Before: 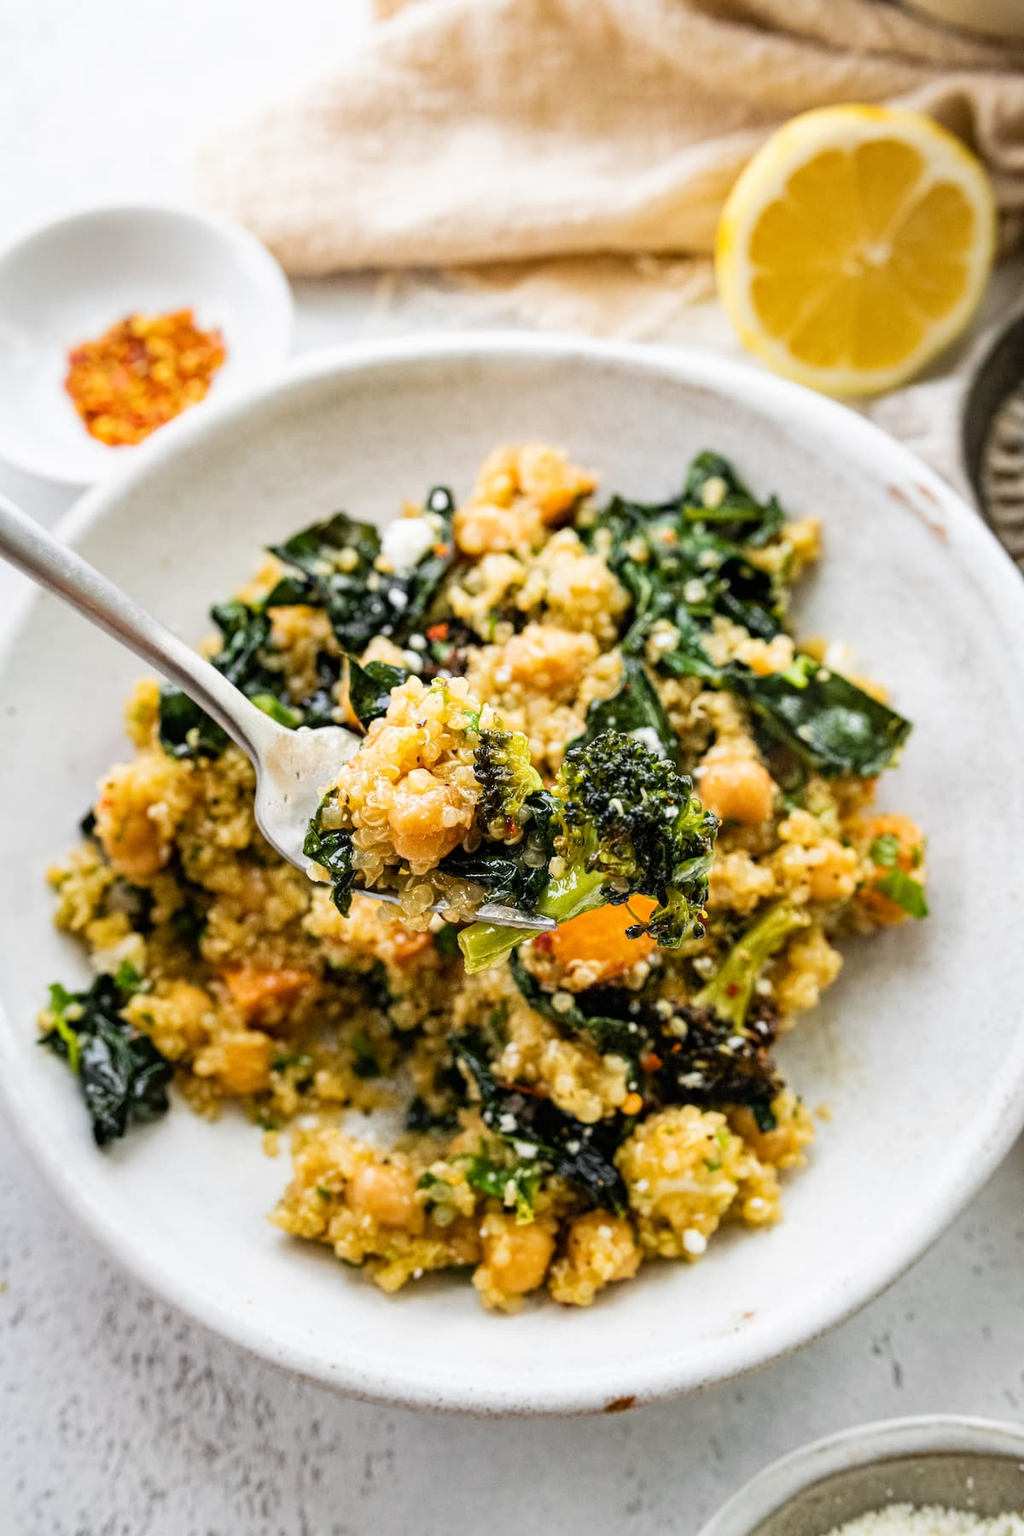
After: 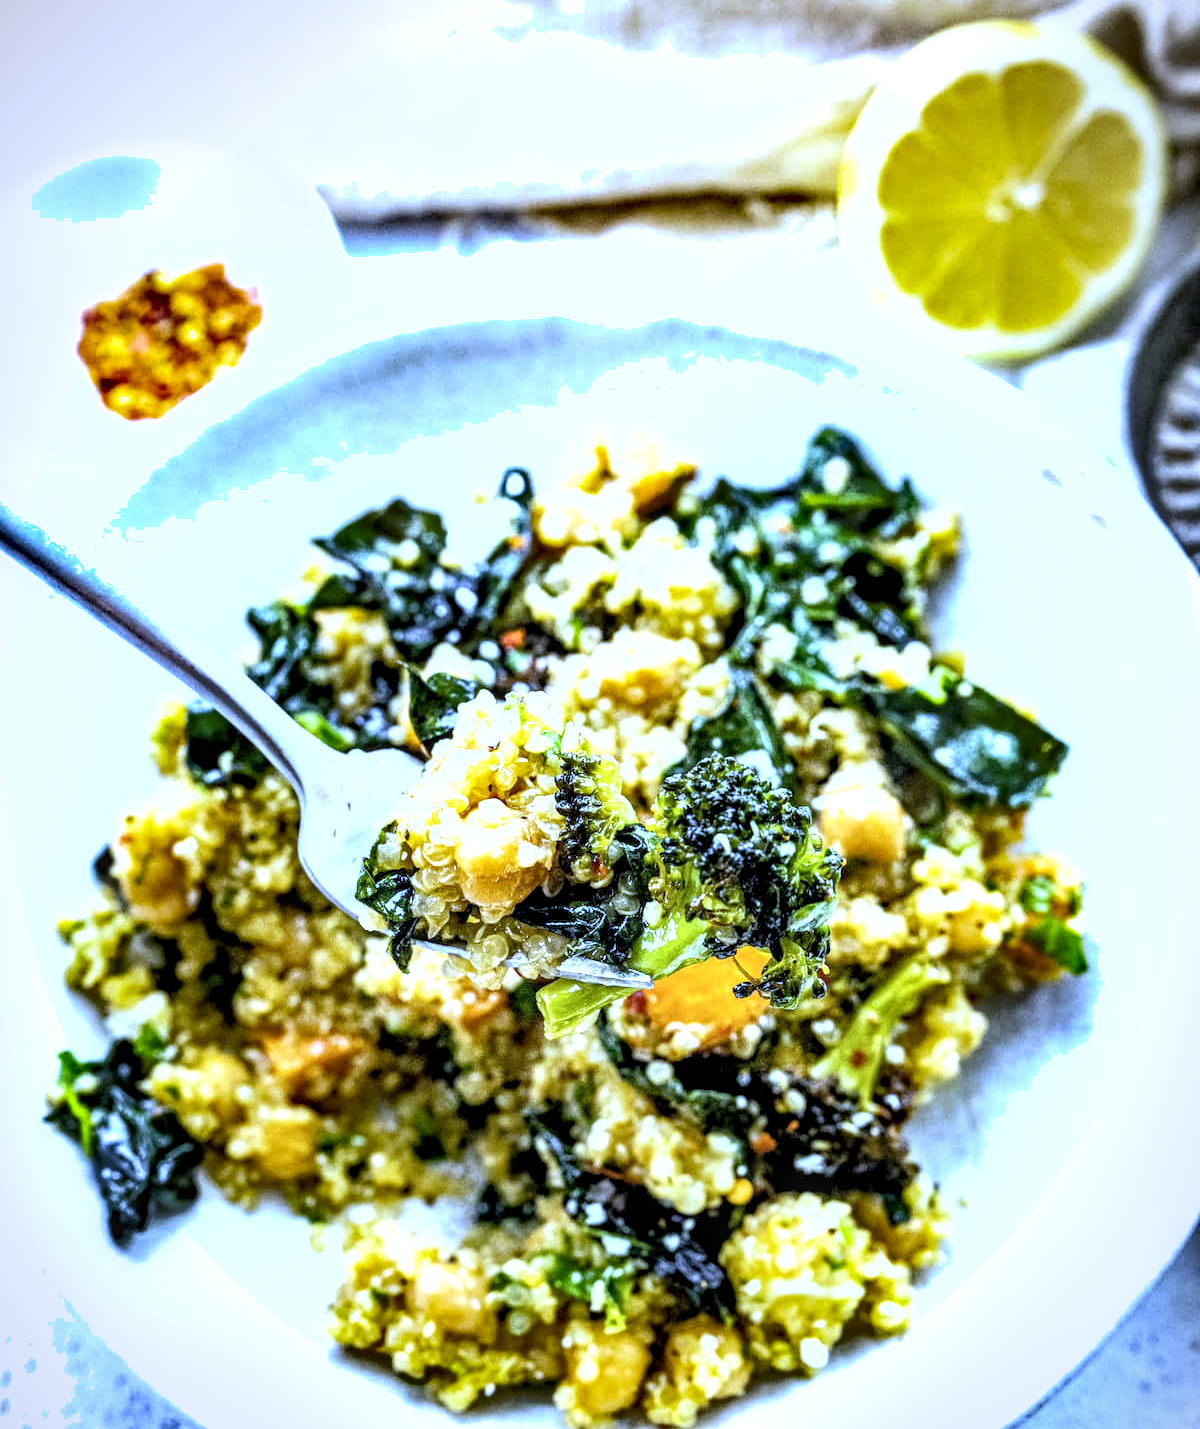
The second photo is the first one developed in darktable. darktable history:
crop and rotate: top 5.667%, bottom 14.937%
white balance: red 0.766, blue 1.537
exposure: black level correction 0.005, exposure 0.001 EV, compensate highlight preservation false
levels: levels [0, 0.43, 0.859]
contrast brightness saturation: contrast 0.14, brightness 0.21
local contrast: detail 142%
shadows and highlights: white point adjustment 1, soften with gaussian
vignetting: fall-off start 100%, fall-off radius 64.94%, automatic ratio true, unbound false
